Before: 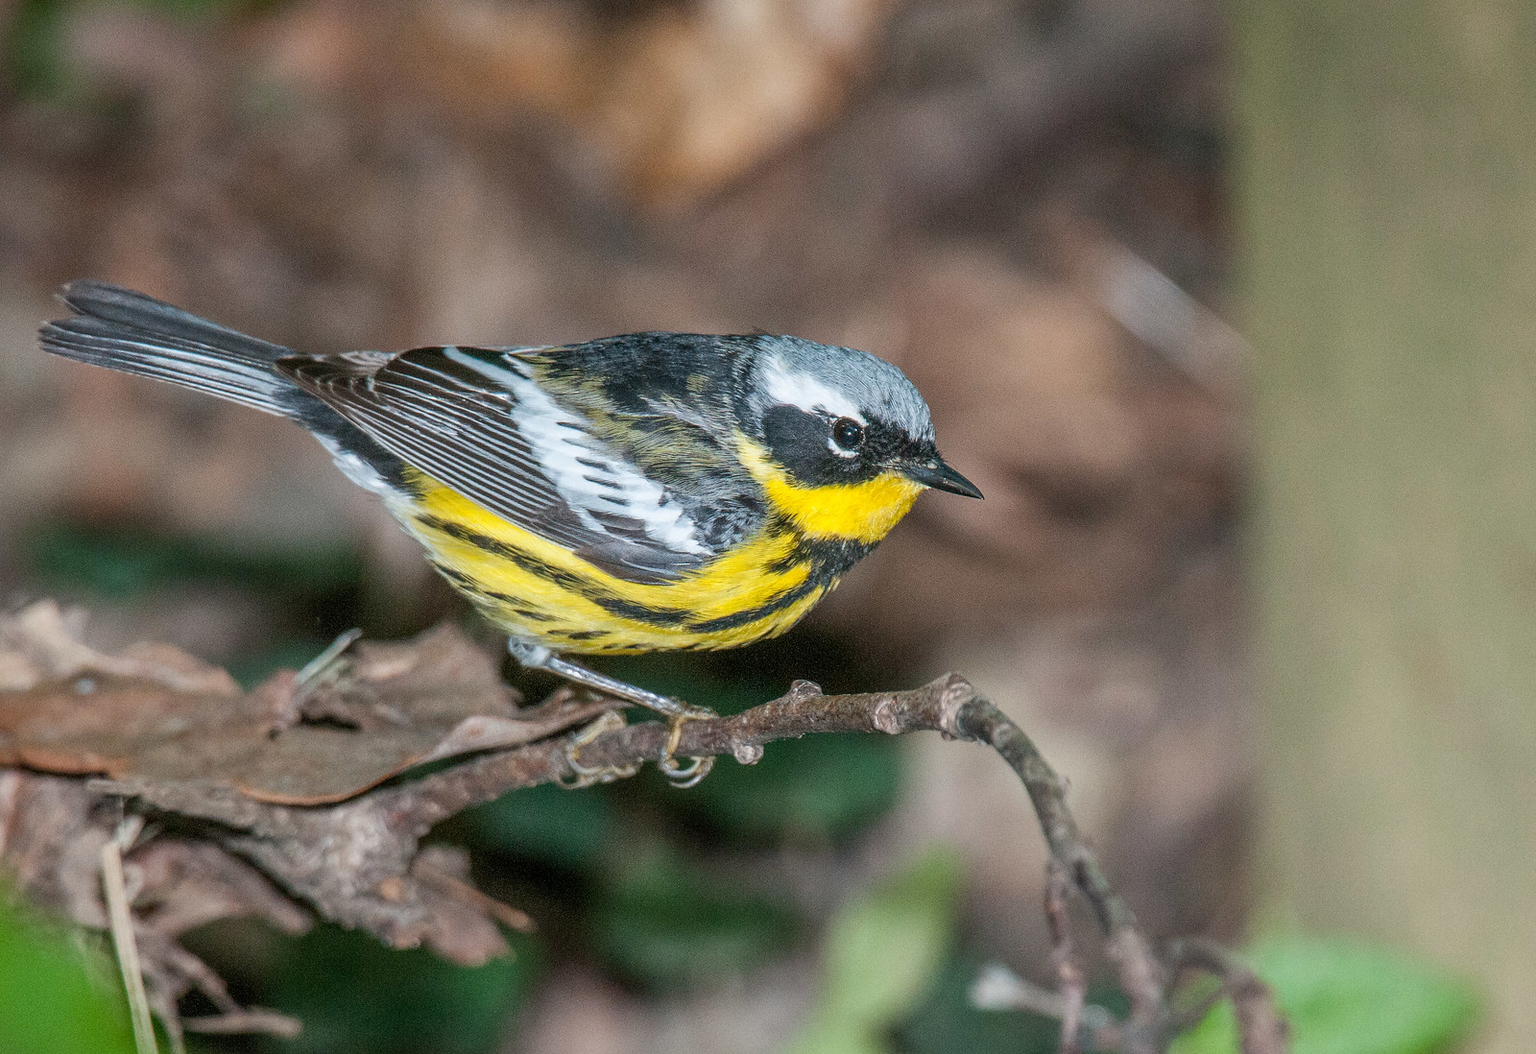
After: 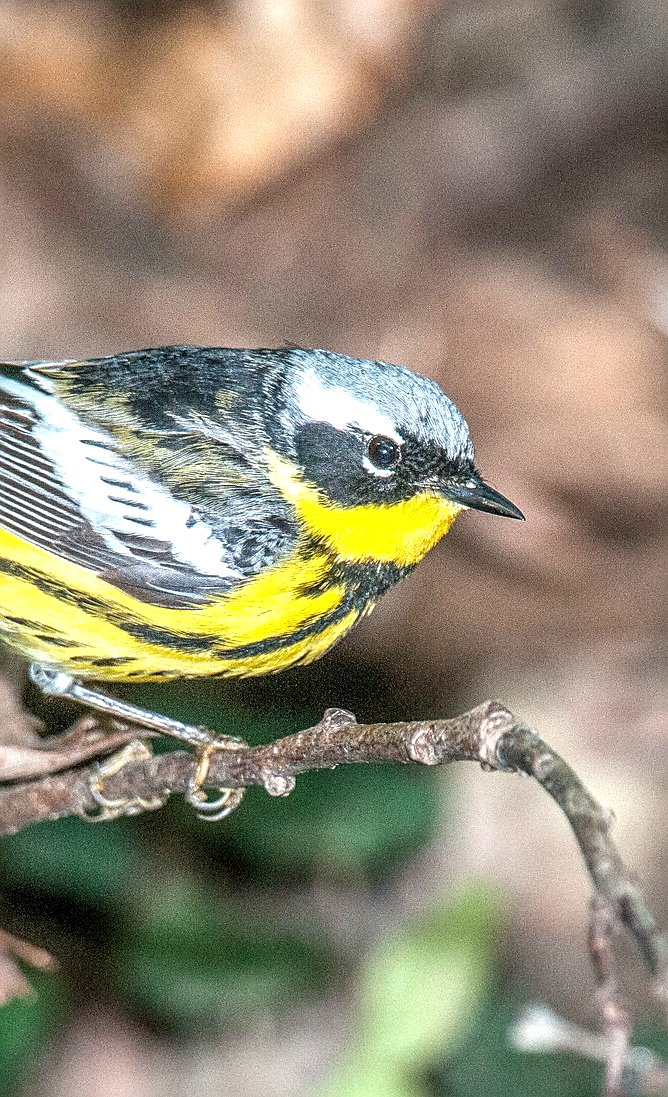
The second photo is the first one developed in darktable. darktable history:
exposure: exposure 0.189 EV, compensate highlight preservation false
local contrast: on, module defaults
crop: left 31.275%, right 26.973%
sharpen: on, module defaults
tone equalizer: -8 EV -0.716 EV, -7 EV -0.727 EV, -6 EV -0.58 EV, -5 EV -0.389 EV, -3 EV 0.403 EV, -2 EV 0.6 EV, -1 EV 0.678 EV, +0 EV 0.724 EV, smoothing diameter 24.96%, edges refinement/feathering 9.96, preserve details guided filter
